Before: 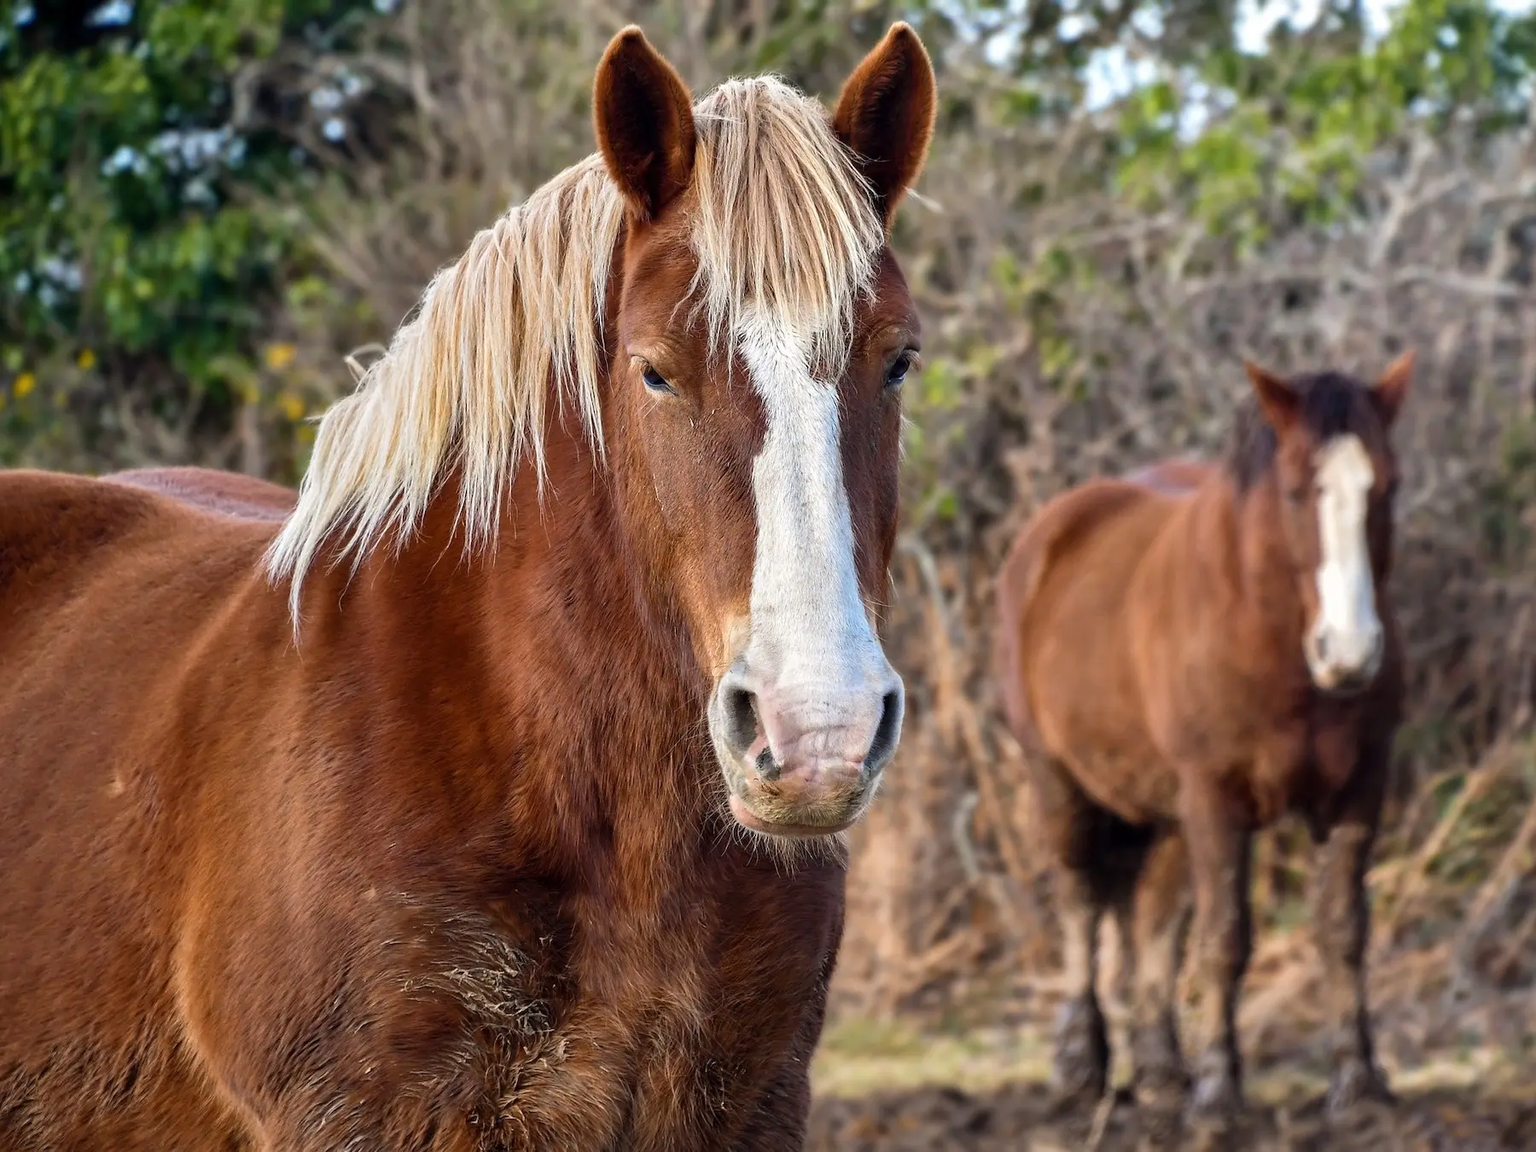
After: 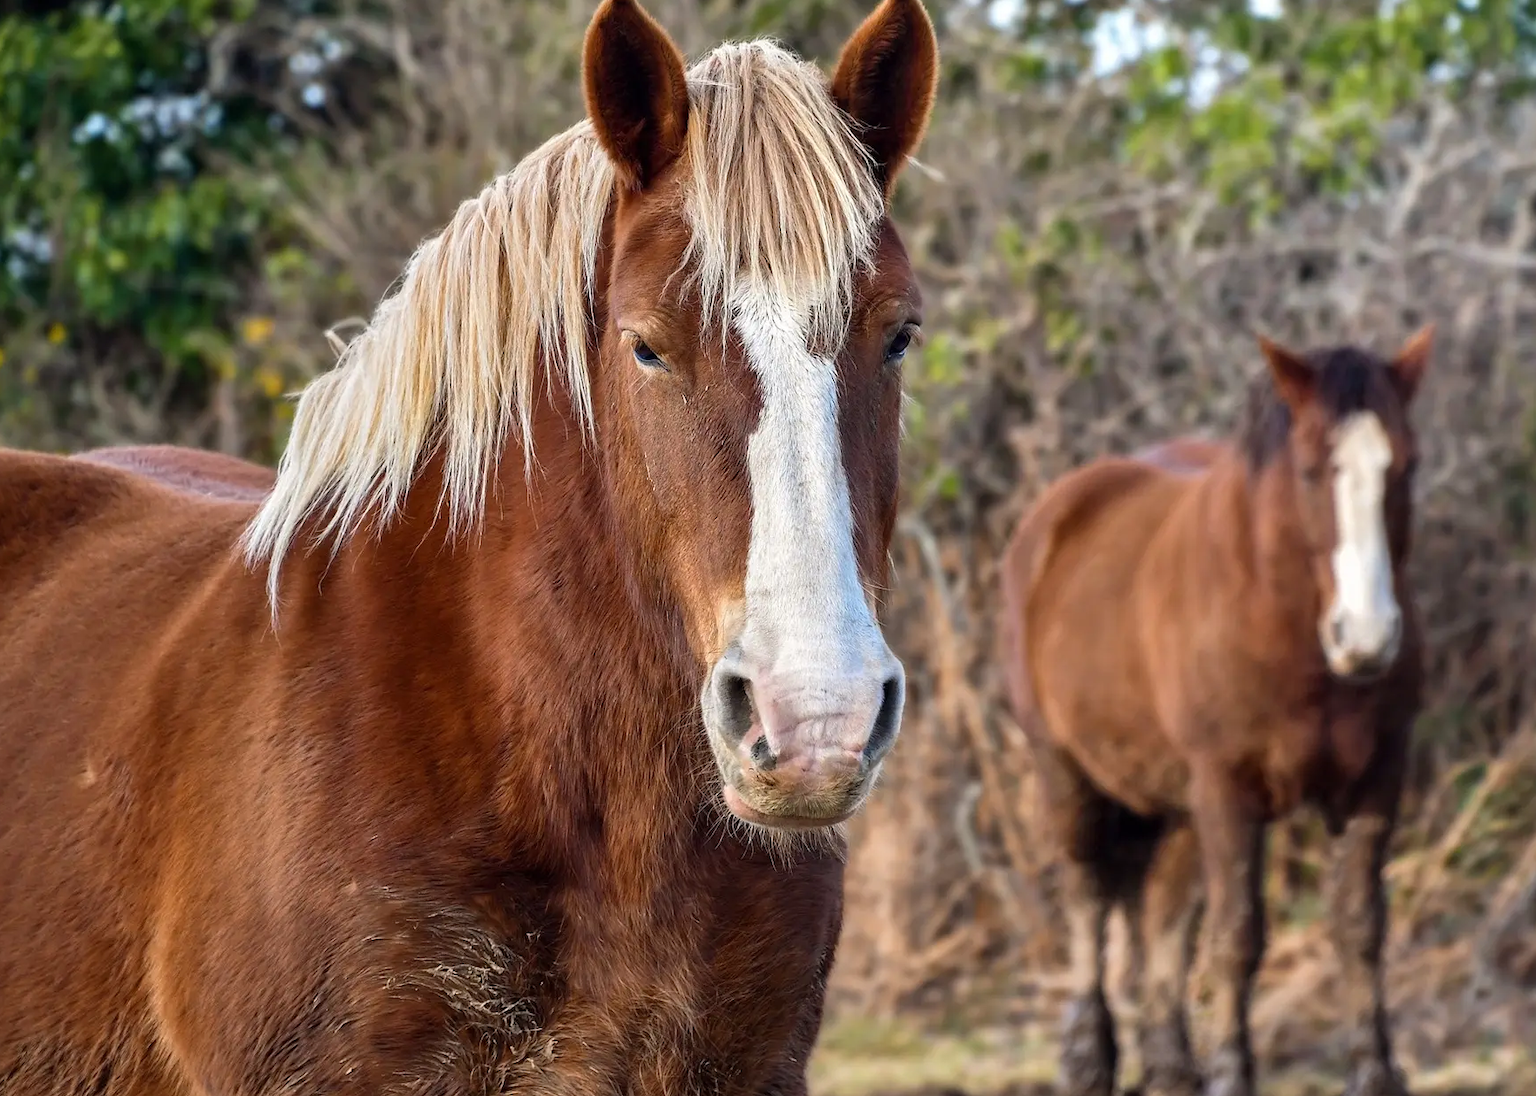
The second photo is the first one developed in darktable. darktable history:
crop: left 2.099%, top 3.295%, right 1.233%, bottom 4.87%
